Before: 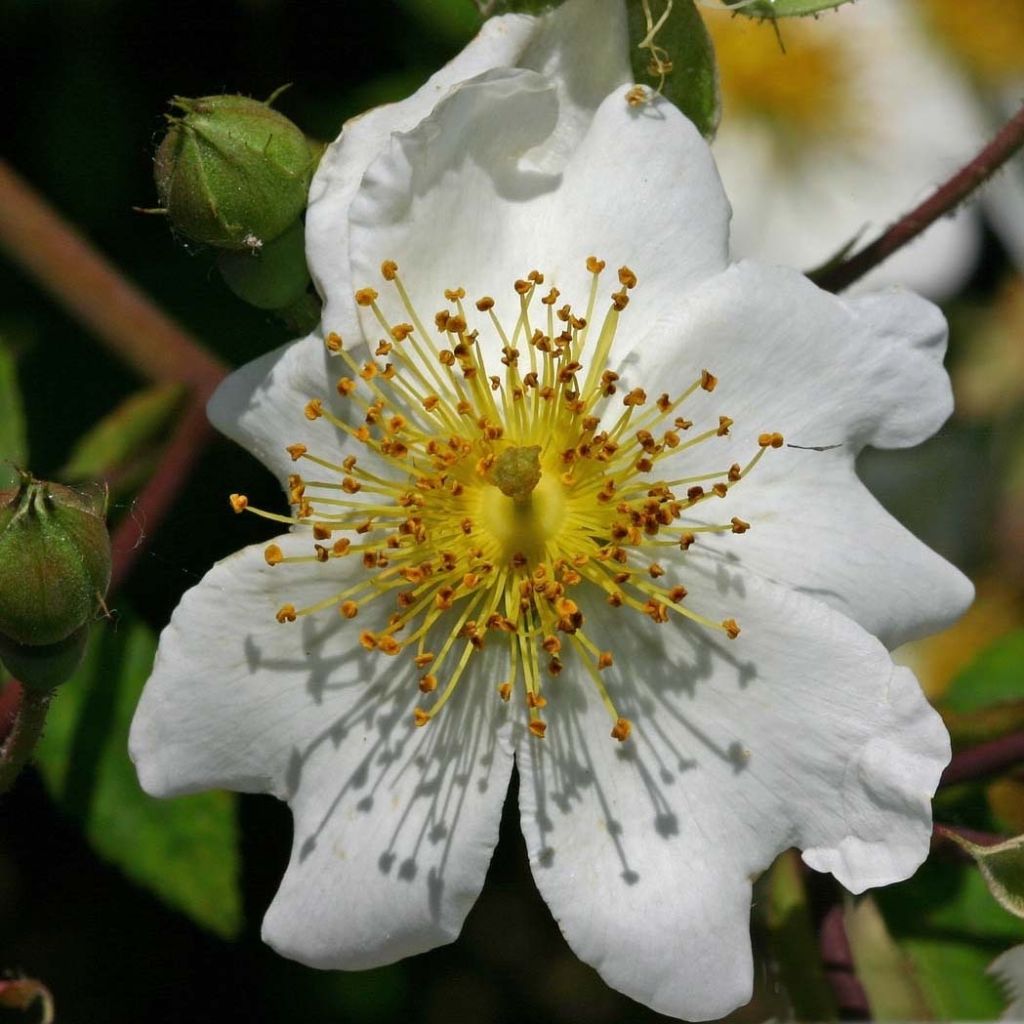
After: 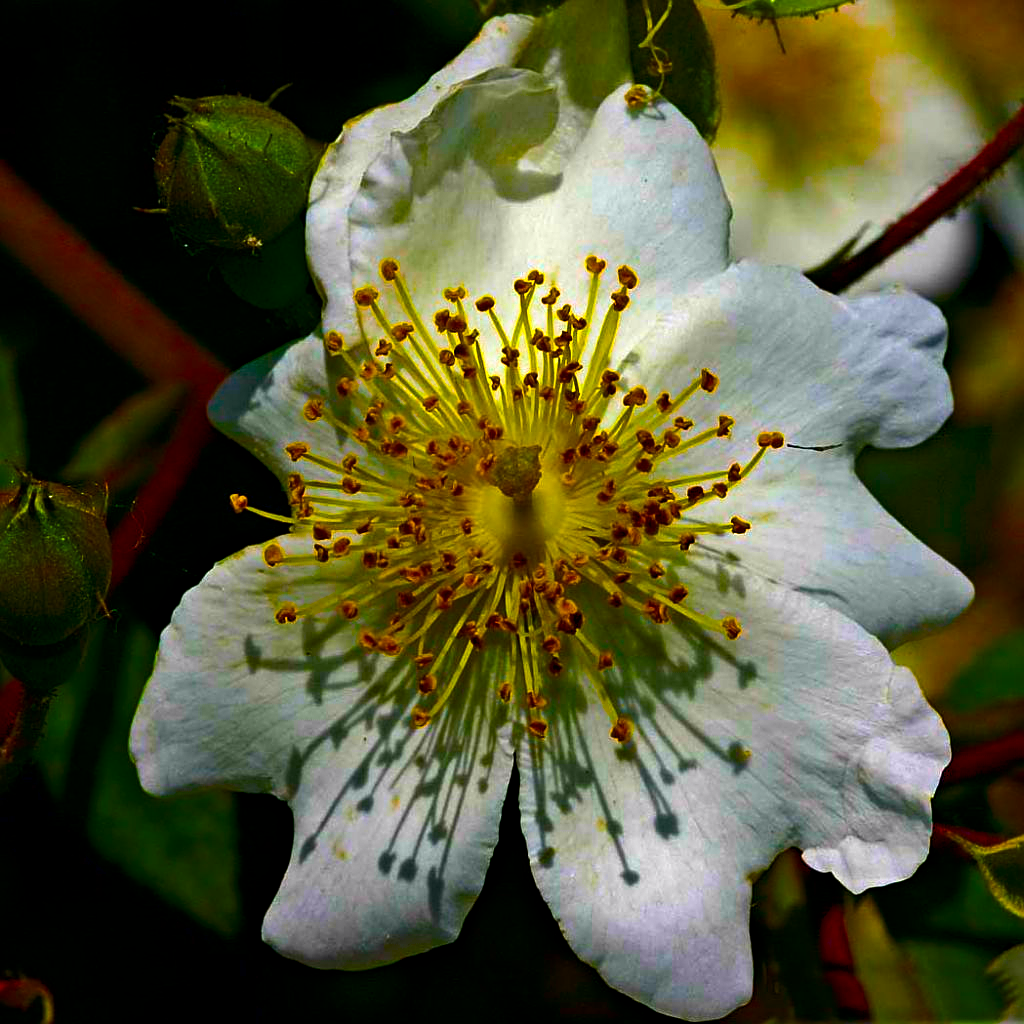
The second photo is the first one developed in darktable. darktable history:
sharpen: on, module defaults
color balance rgb: linear chroma grading › global chroma 41.435%, perceptual saturation grading › global saturation 99.878%, global vibrance 29.289%
contrast brightness saturation: contrast 0.134, brightness -0.241, saturation 0.148
haze removal: strength 0.284, distance 0.249, compatibility mode true, adaptive false
